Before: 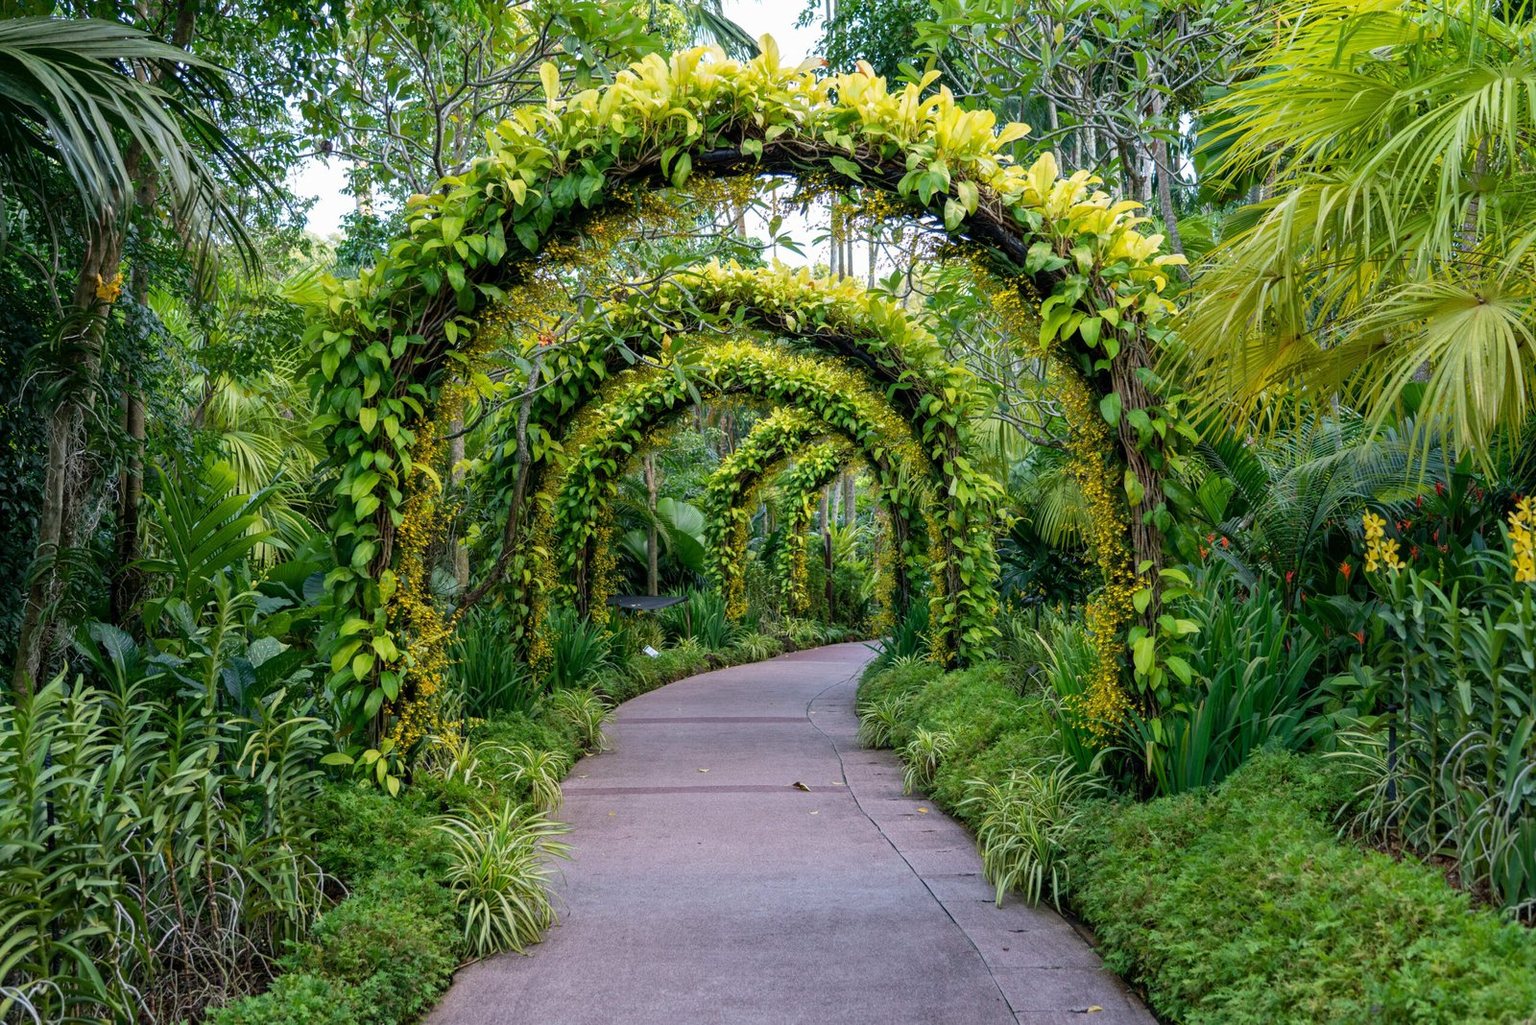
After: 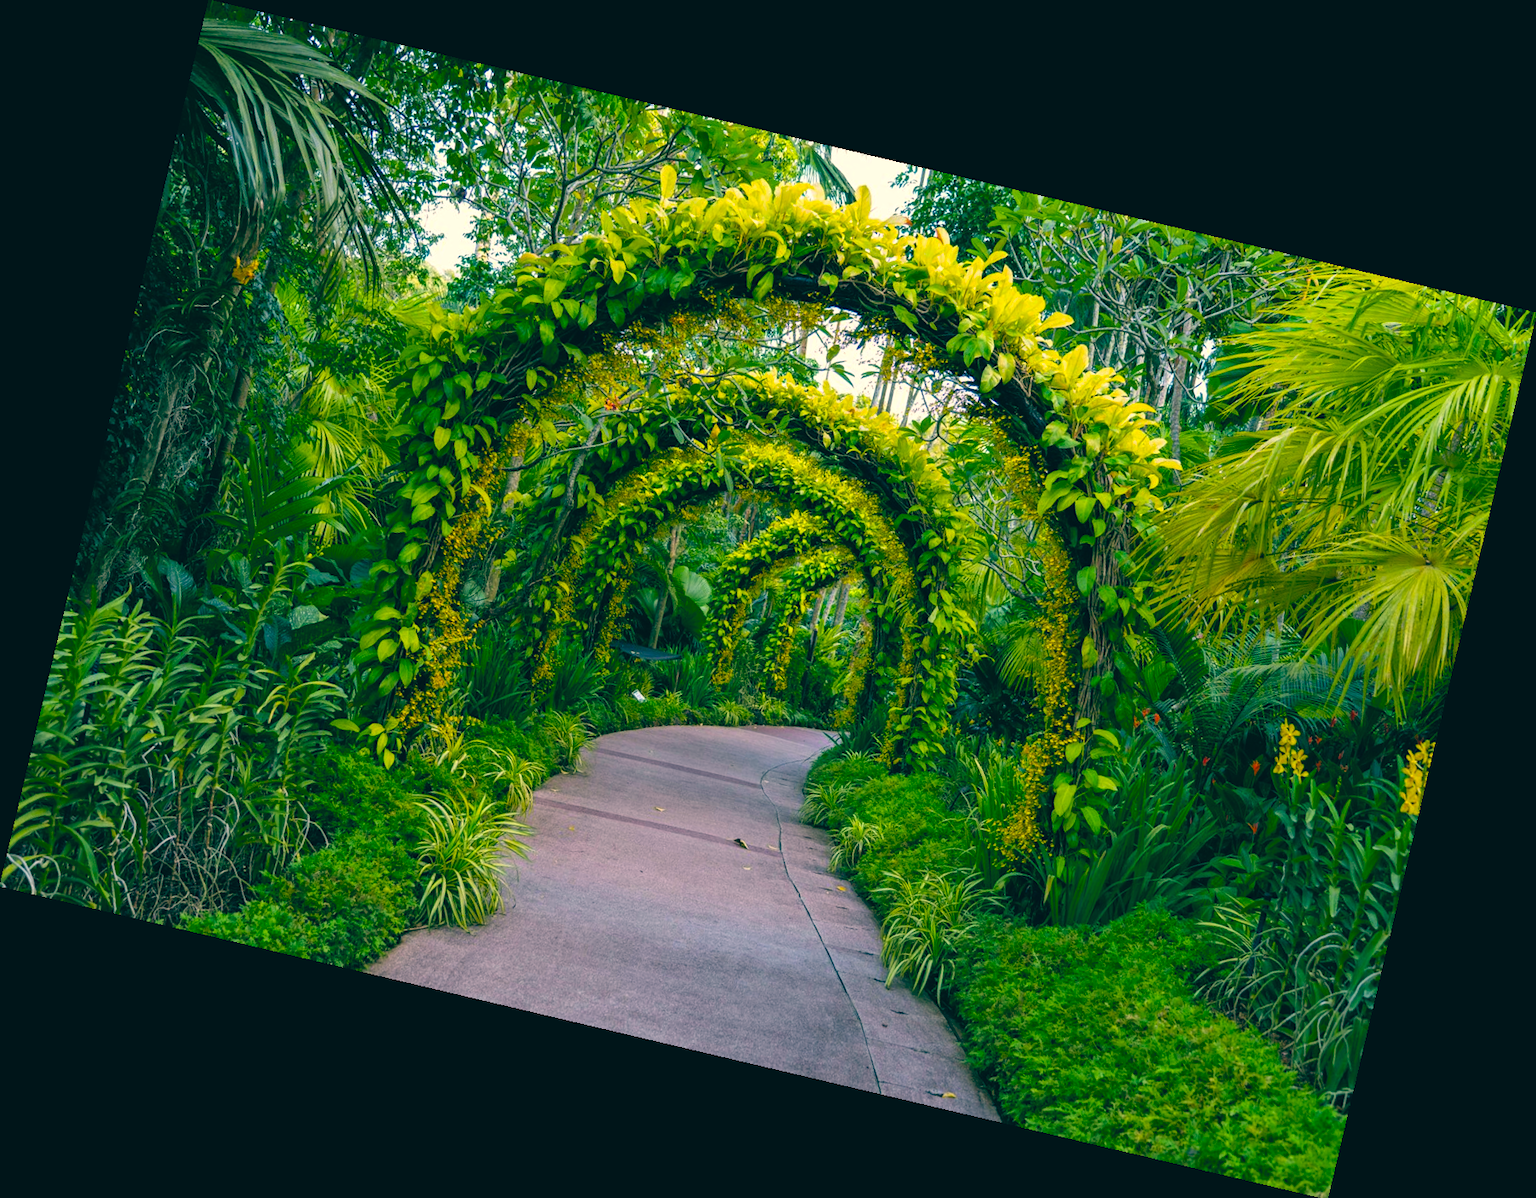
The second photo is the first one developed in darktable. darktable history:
color balance rgb: linear chroma grading › global chroma 15%, perceptual saturation grading › global saturation 30%
rotate and perspective: rotation 13.27°, automatic cropping off
color balance: lift [1.005, 0.99, 1.007, 1.01], gamma [1, 0.979, 1.011, 1.021], gain [0.923, 1.098, 1.025, 0.902], input saturation 90.45%, contrast 7.73%, output saturation 105.91%
